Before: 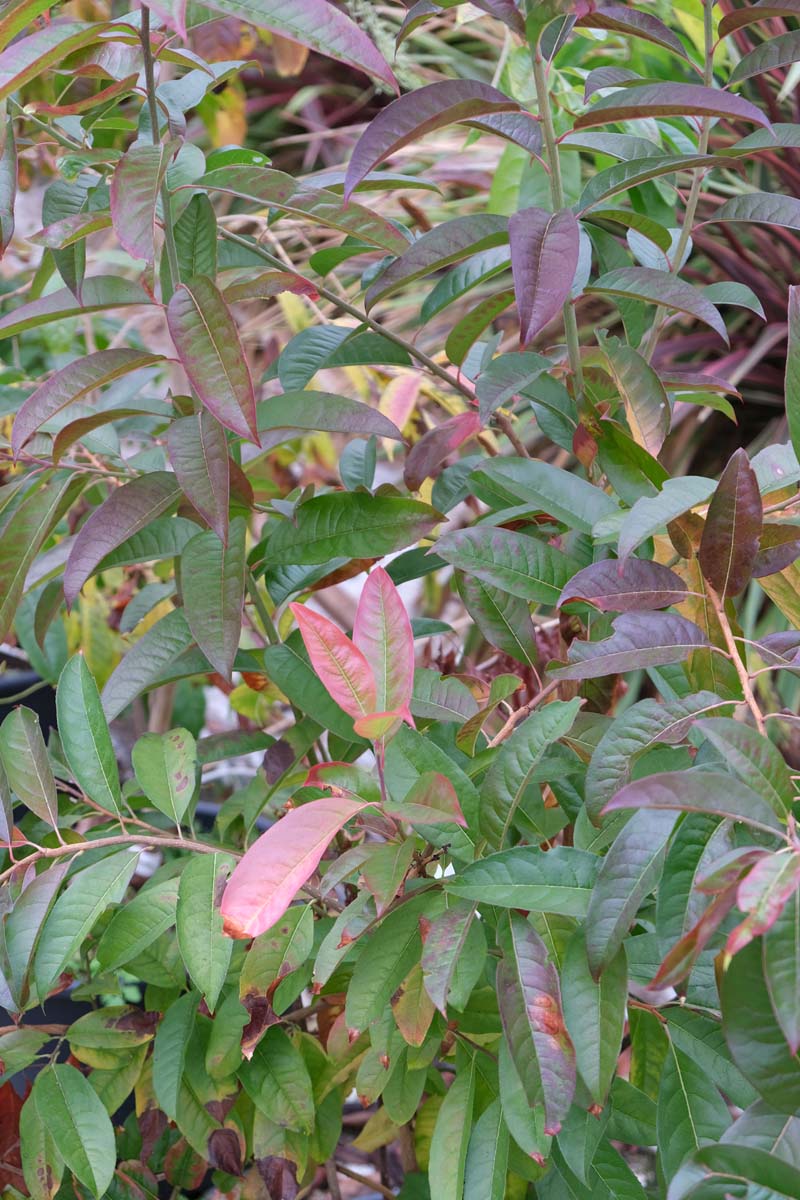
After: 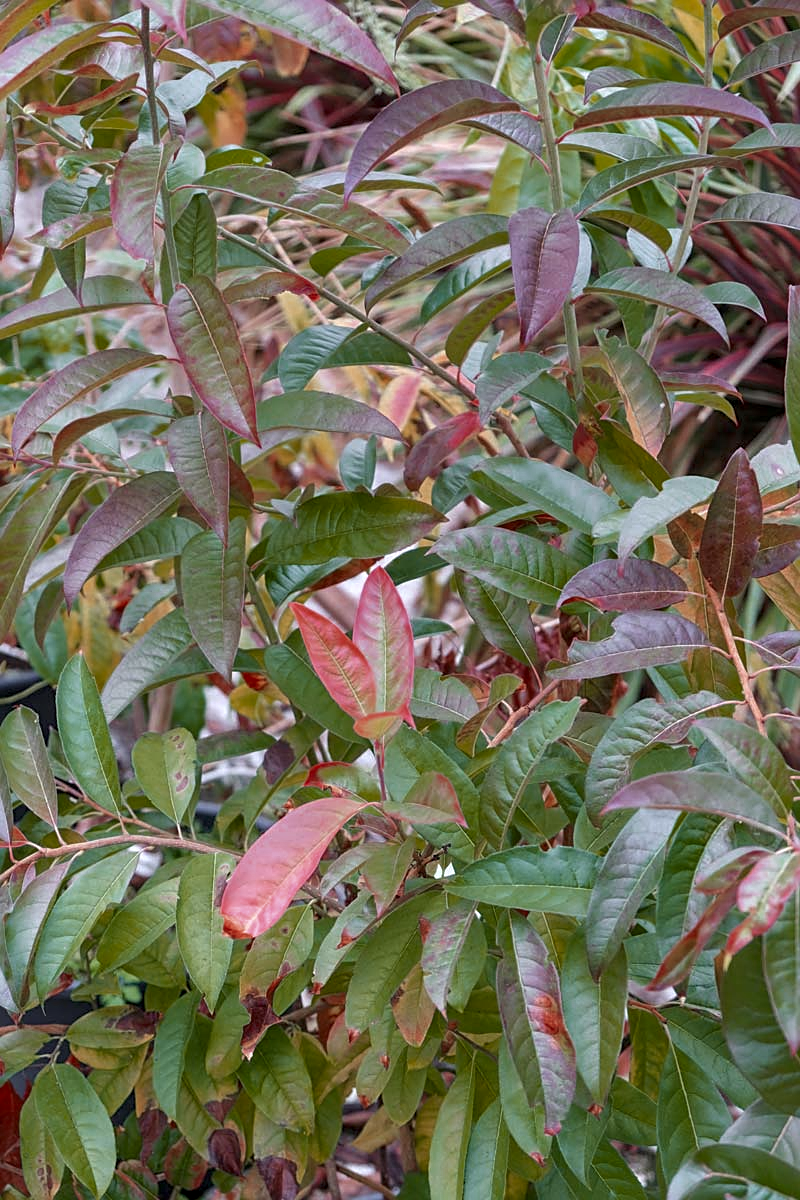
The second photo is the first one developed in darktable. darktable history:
sharpen: on, module defaults
color zones: curves: ch0 [(0, 0.299) (0.25, 0.383) (0.456, 0.352) (0.736, 0.571)]; ch1 [(0, 0.63) (0.151, 0.568) (0.254, 0.416) (0.47, 0.558) (0.732, 0.37) (0.909, 0.492)]; ch2 [(0.004, 0.604) (0.158, 0.443) (0.257, 0.403) (0.761, 0.468)]
local contrast: on, module defaults
